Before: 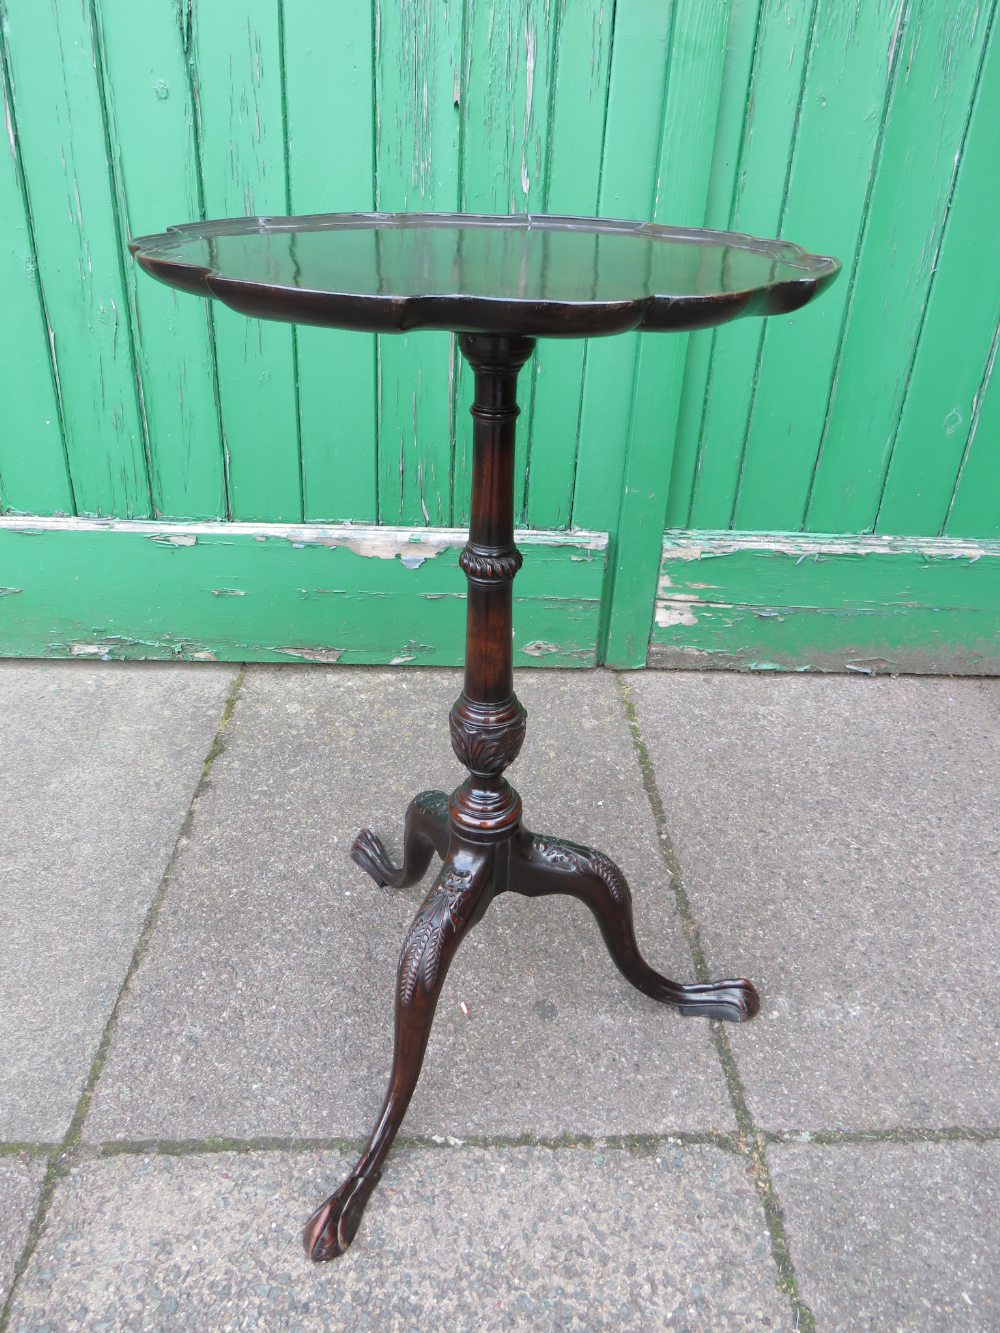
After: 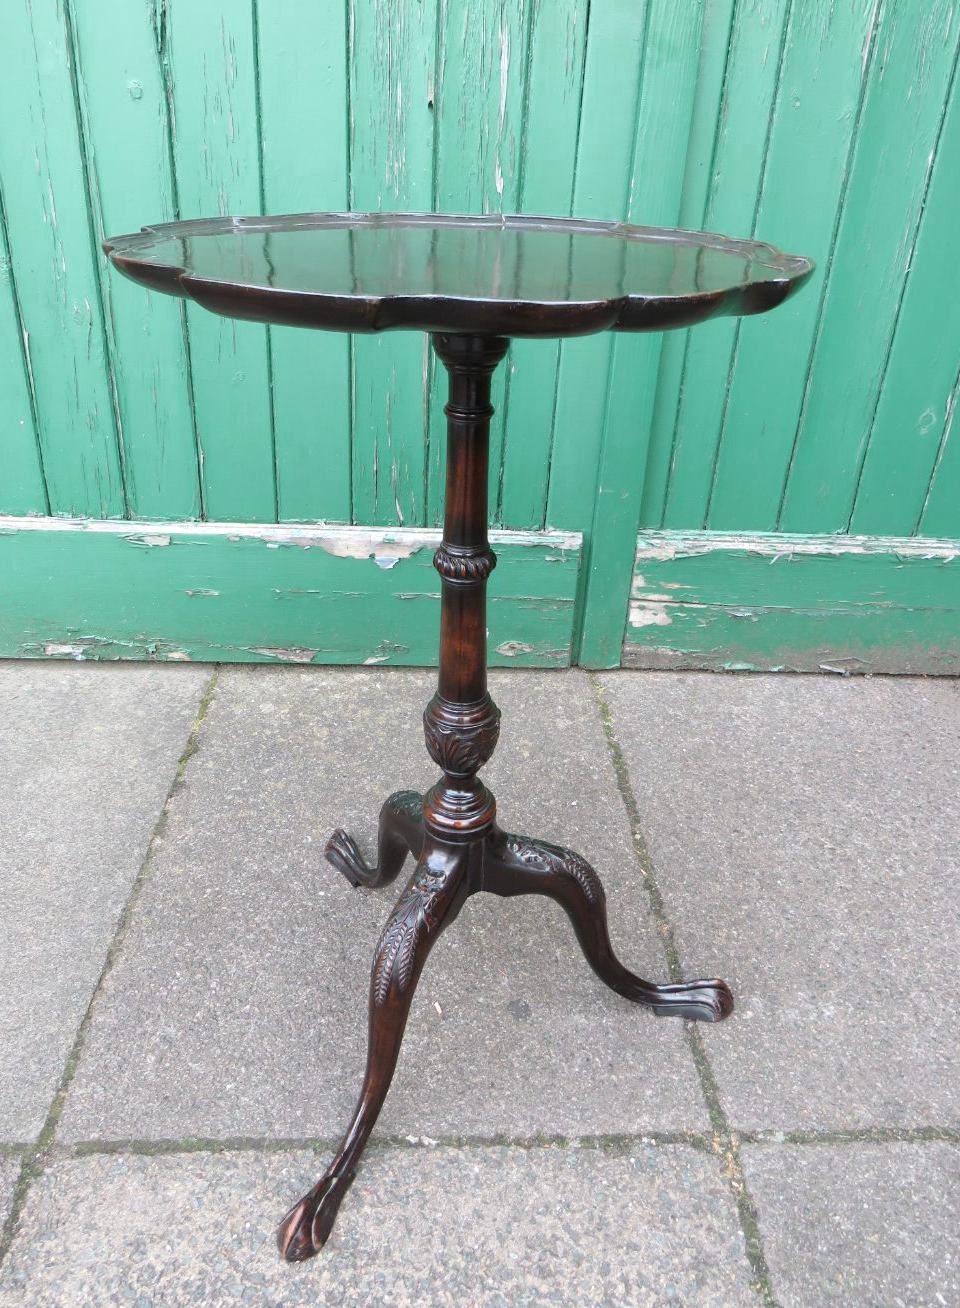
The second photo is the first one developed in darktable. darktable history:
exposure: compensate highlight preservation false
shadows and highlights: shadows 0.449, highlights 41.05
color zones: curves: ch0 [(0.018, 0.548) (0.197, 0.654) (0.425, 0.447) (0.605, 0.658) (0.732, 0.579)]; ch1 [(0.105, 0.531) (0.224, 0.531) (0.386, 0.39) (0.618, 0.456) (0.732, 0.456) (0.956, 0.421)]; ch2 [(0.039, 0.583) (0.215, 0.465) (0.399, 0.544) (0.465, 0.548) (0.614, 0.447) (0.724, 0.43) (0.882, 0.623) (0.956, 0.632)]
crop and rotate: left 2.677%, right 1.228%, bottom 1.805%
